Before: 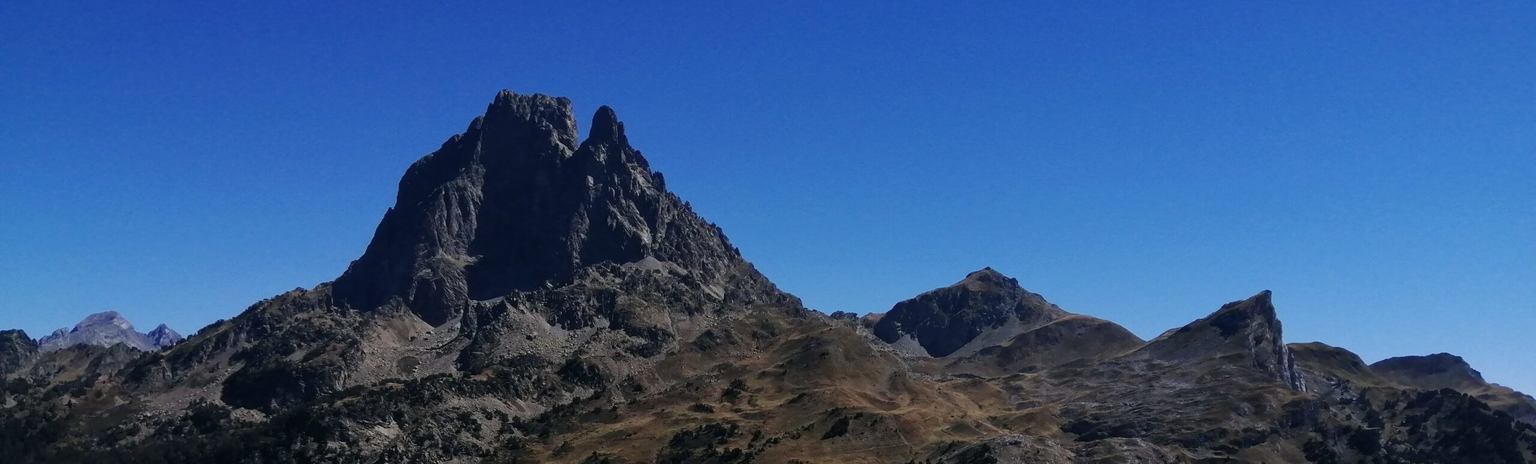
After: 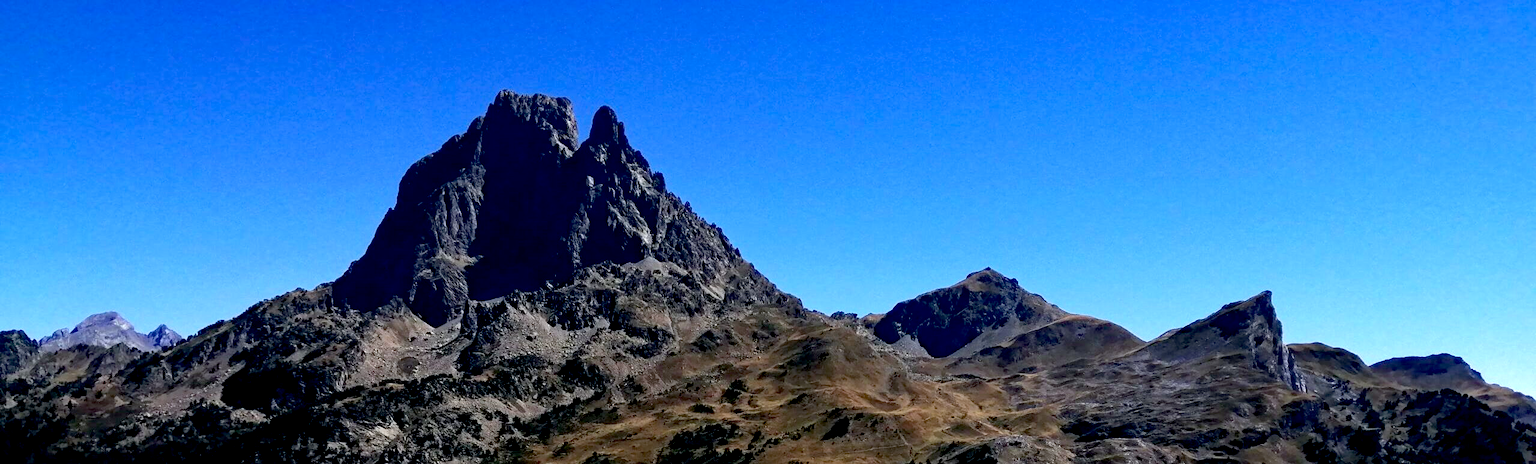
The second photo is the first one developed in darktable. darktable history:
exposure: black level correction 0.011, exposure 1.088 EV, compensate exposure bias true, compensate highlight preservation false
haze removal: compatibility mode true, adaptive false
